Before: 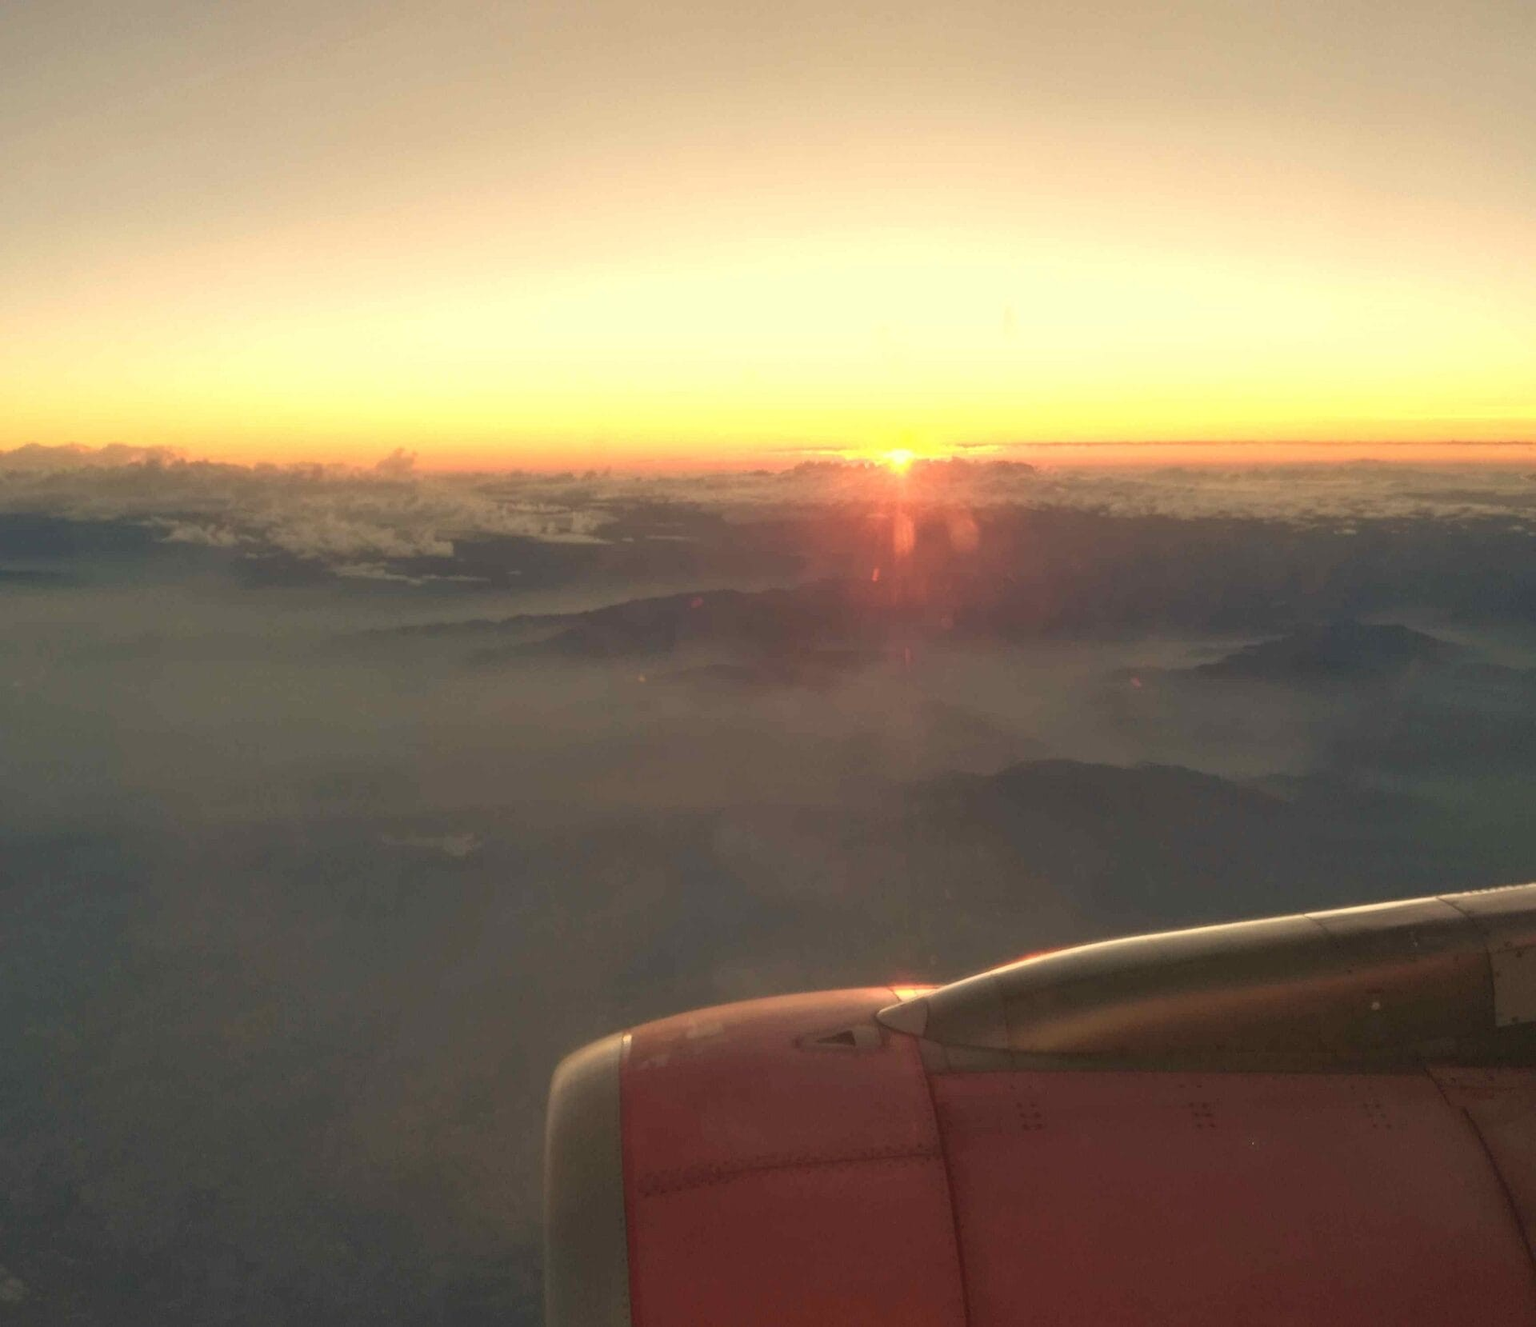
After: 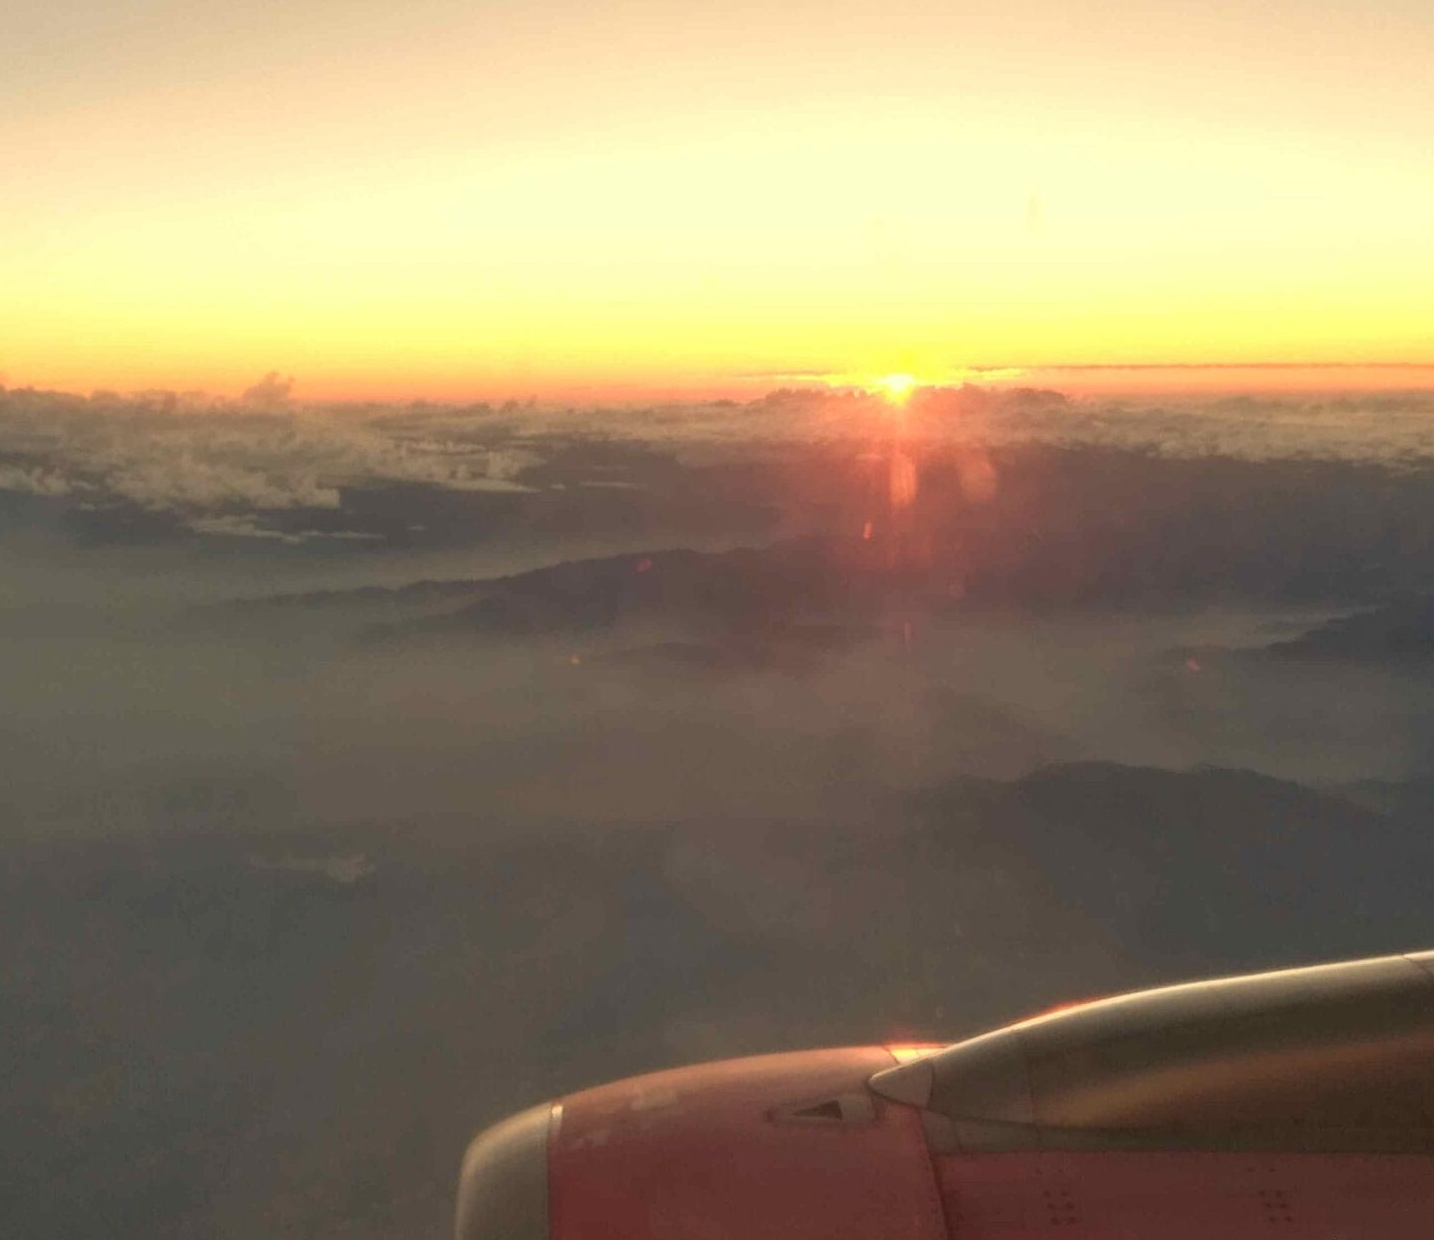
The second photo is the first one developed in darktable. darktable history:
tone equalizer: on, module defaults
crop and rotate: left 11.831%, top 11.346%, right 13.429%, bottom 13.899%
